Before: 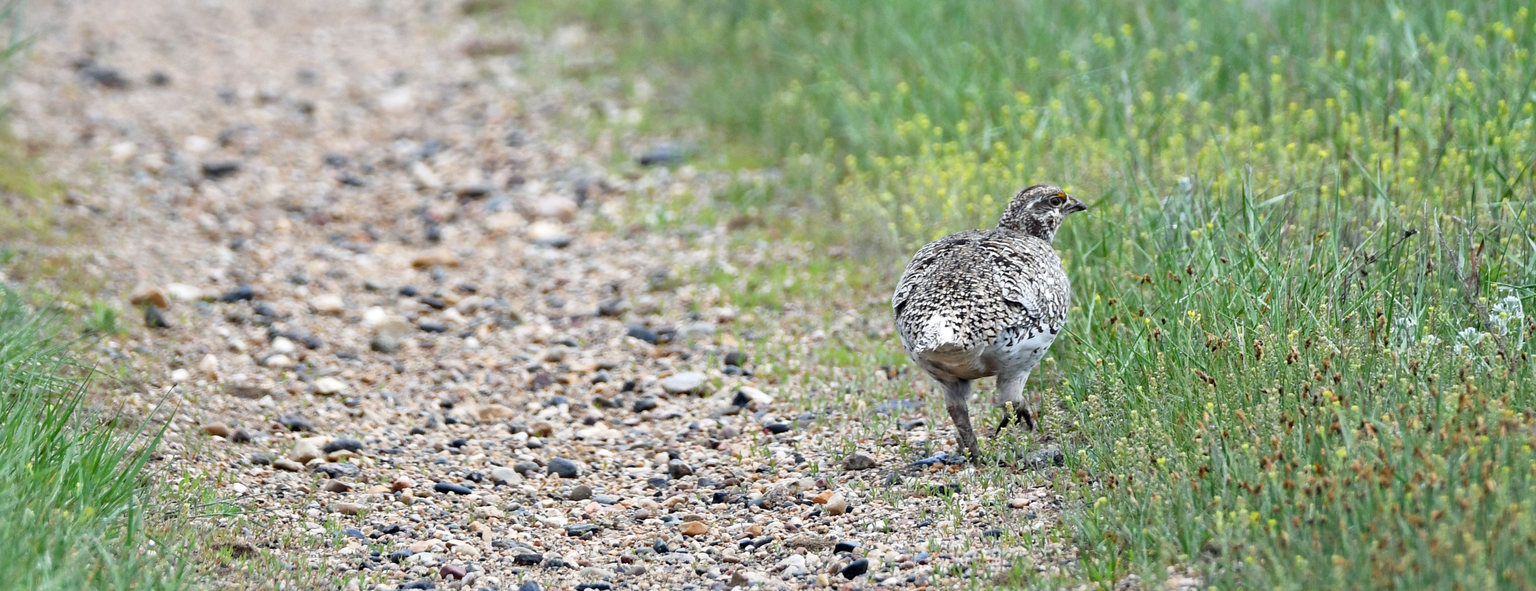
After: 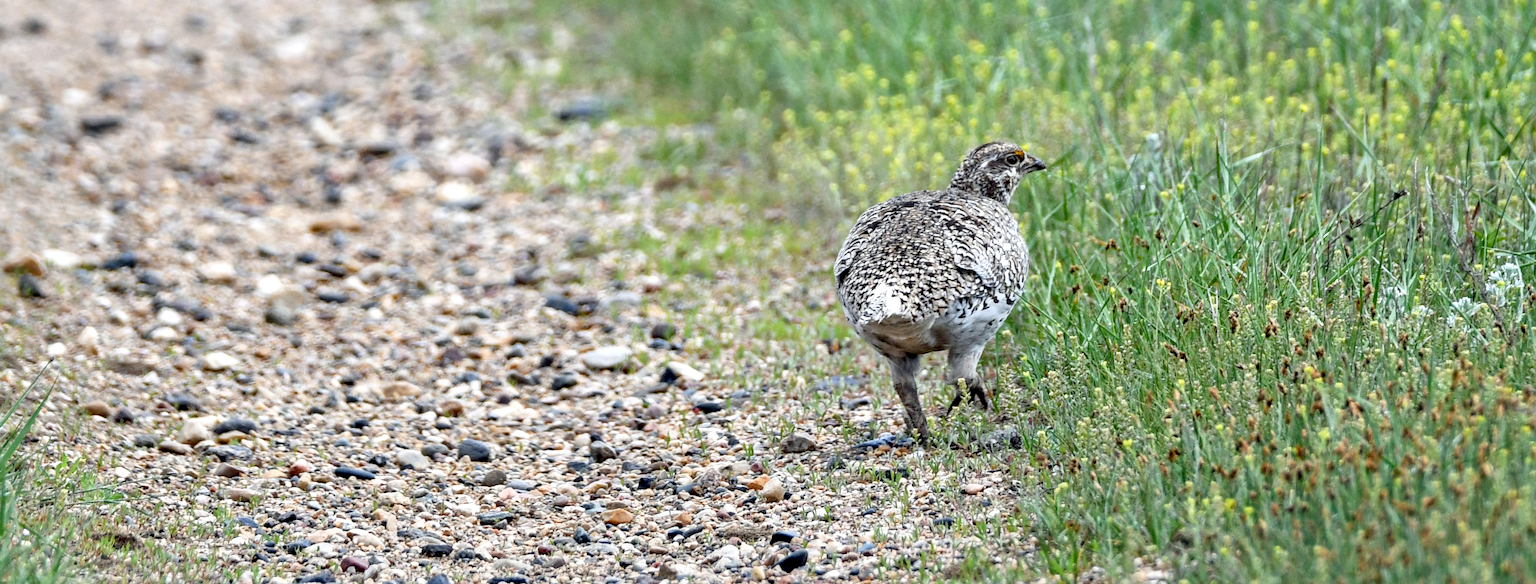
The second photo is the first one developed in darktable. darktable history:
crop and rotate: left 8.36%, top 9.345%
exposure: black level correction 0.009, exposure 0.106 EV, compensate highlight preservation false
local contrast: on, module defaults
